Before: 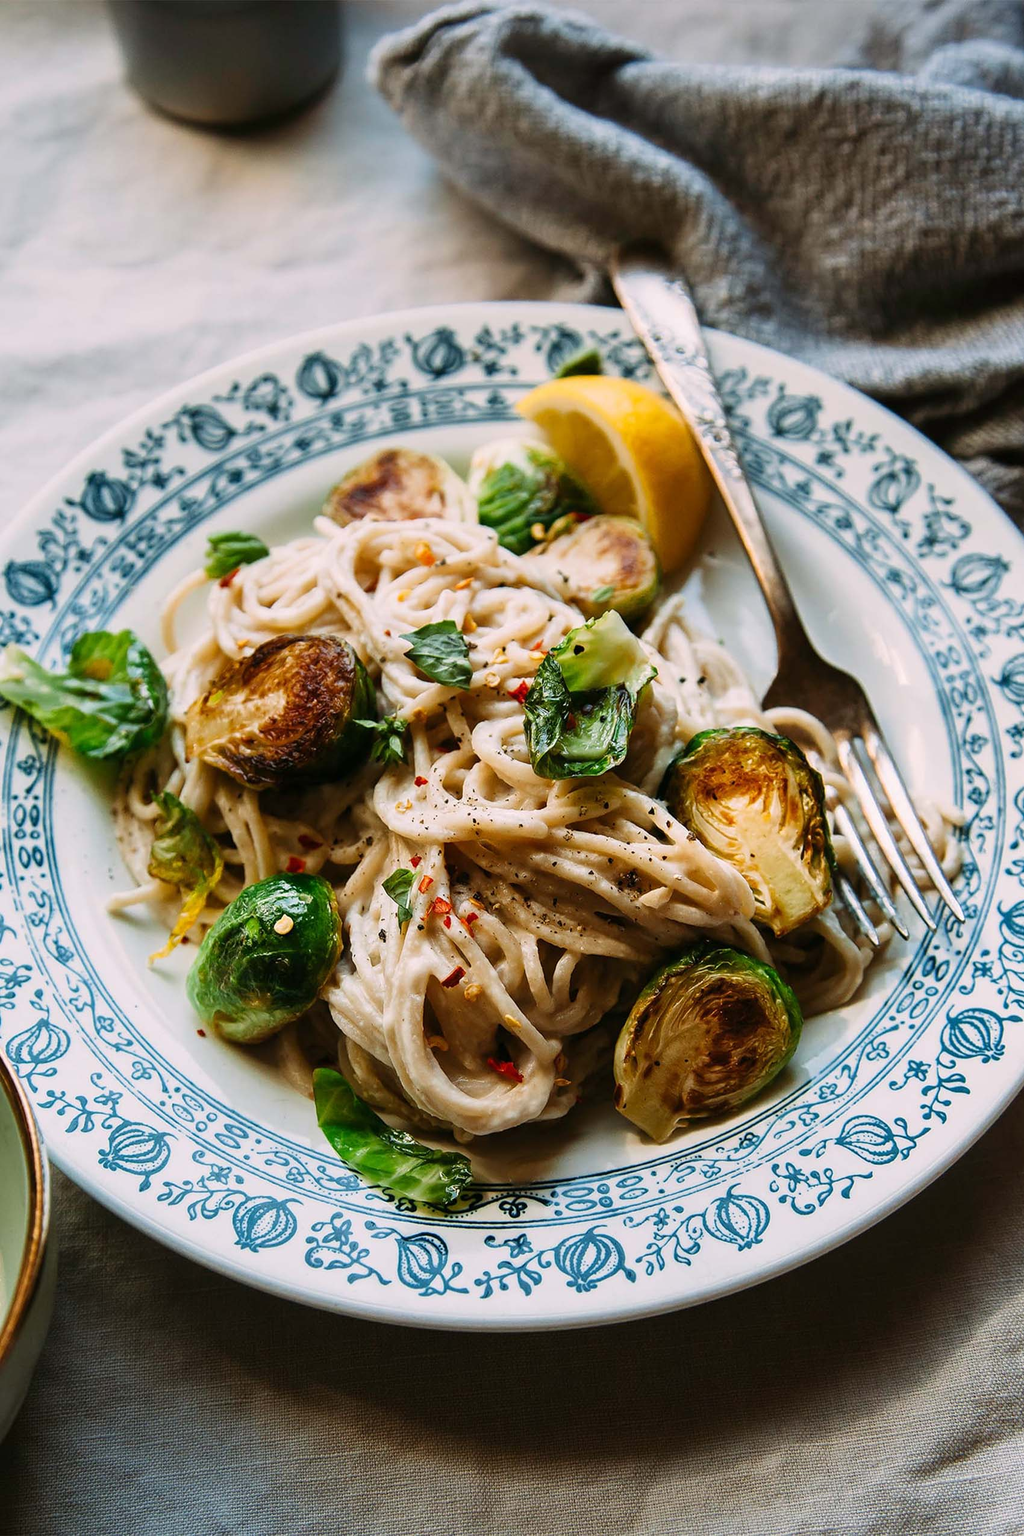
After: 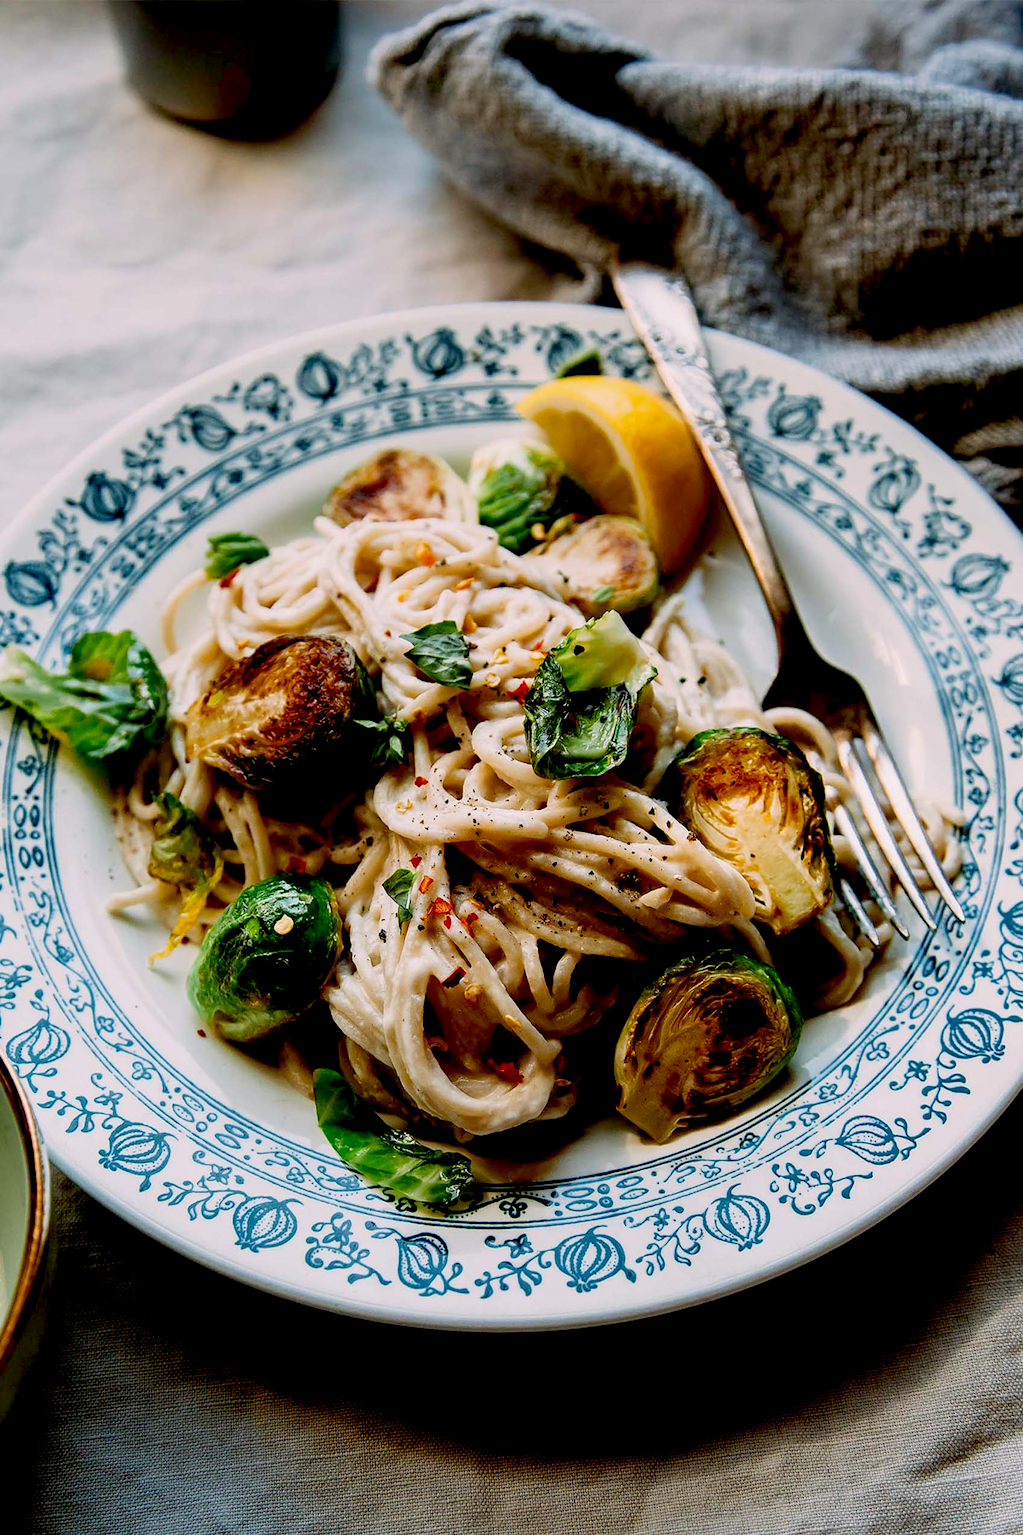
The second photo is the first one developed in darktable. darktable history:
exposure: black level correction 0.029, exposure -0.08 EV, compensate highlight preservation false
